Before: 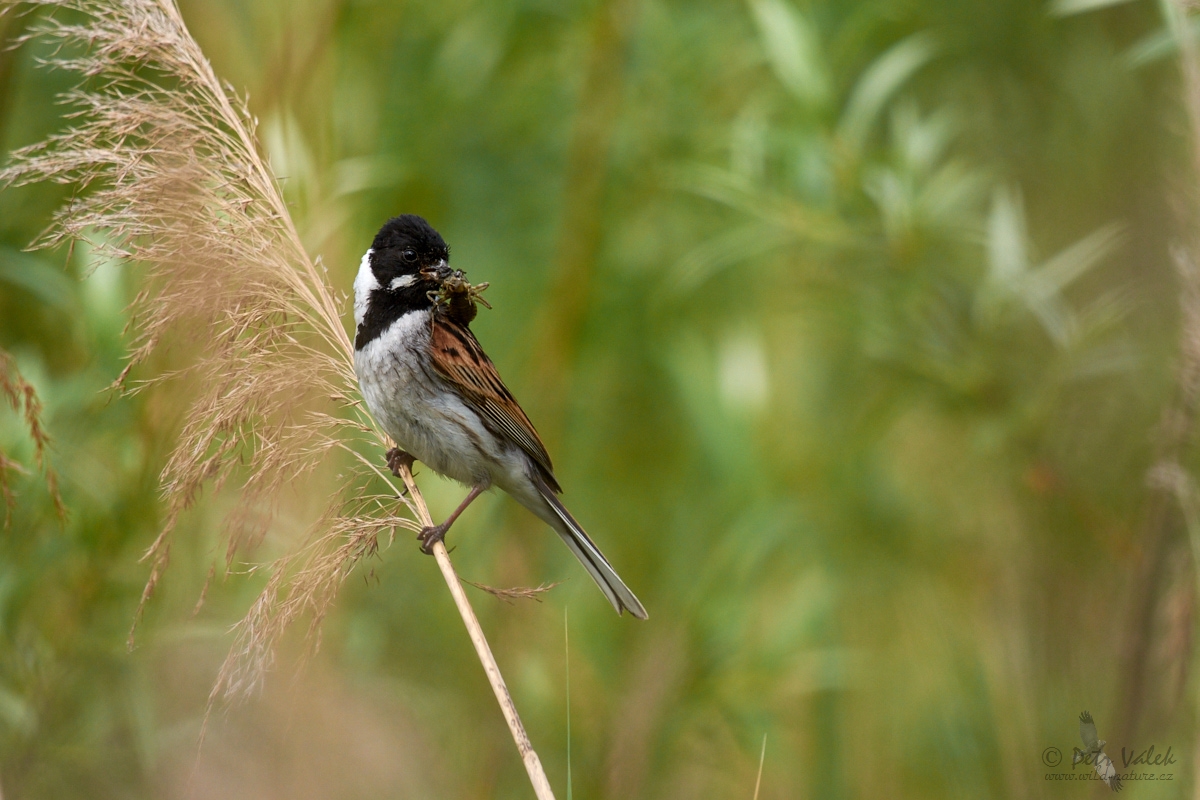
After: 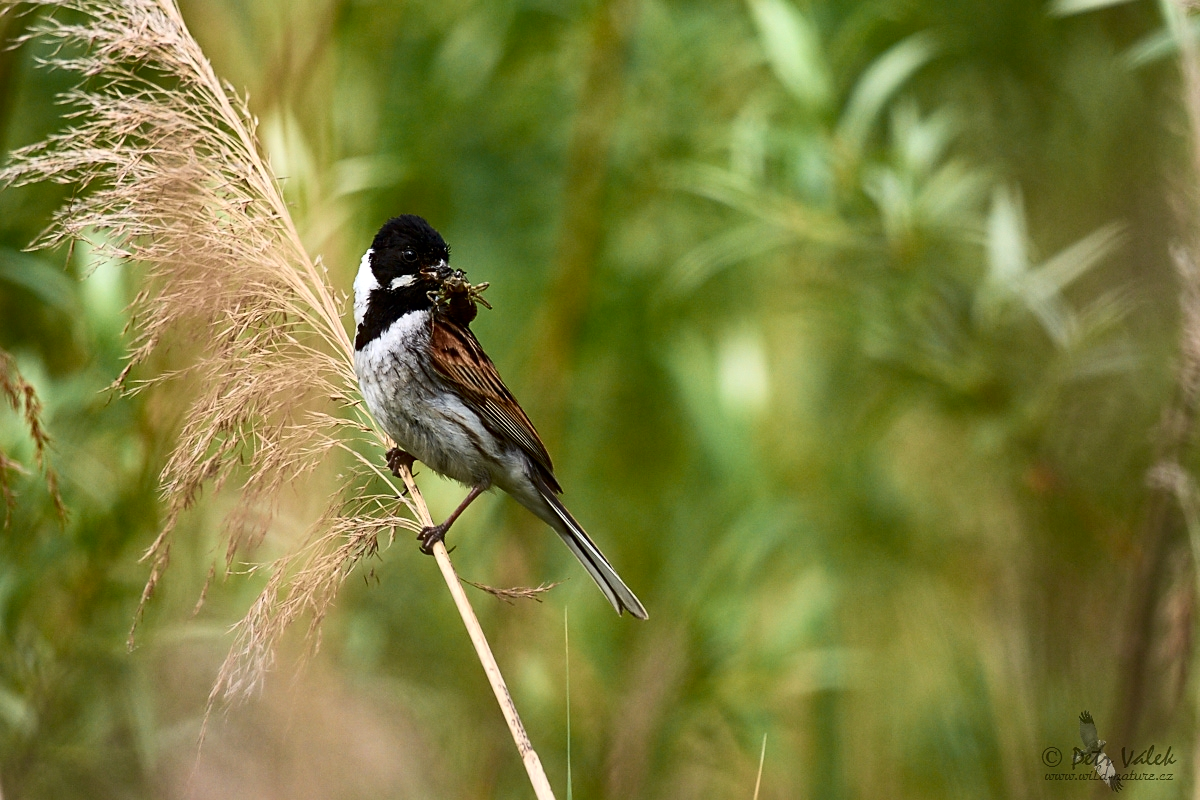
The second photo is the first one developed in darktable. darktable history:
haze removal: compatibility mode true, adaptive false
sharpen: radius 1.881, amount 0.395, threshold 1.213
contrast brightness saturation: contrast 0.29
